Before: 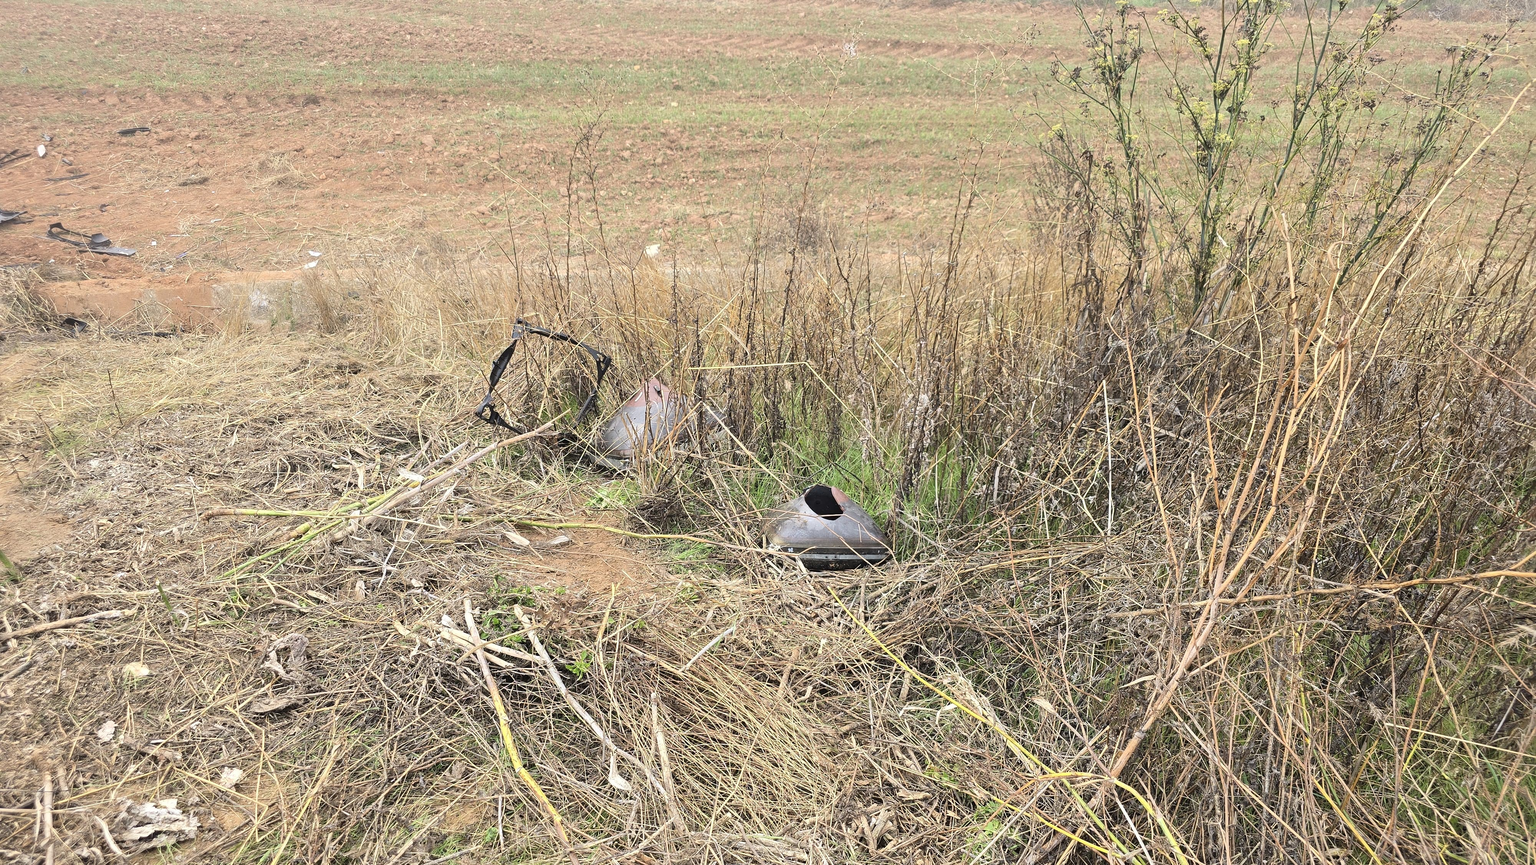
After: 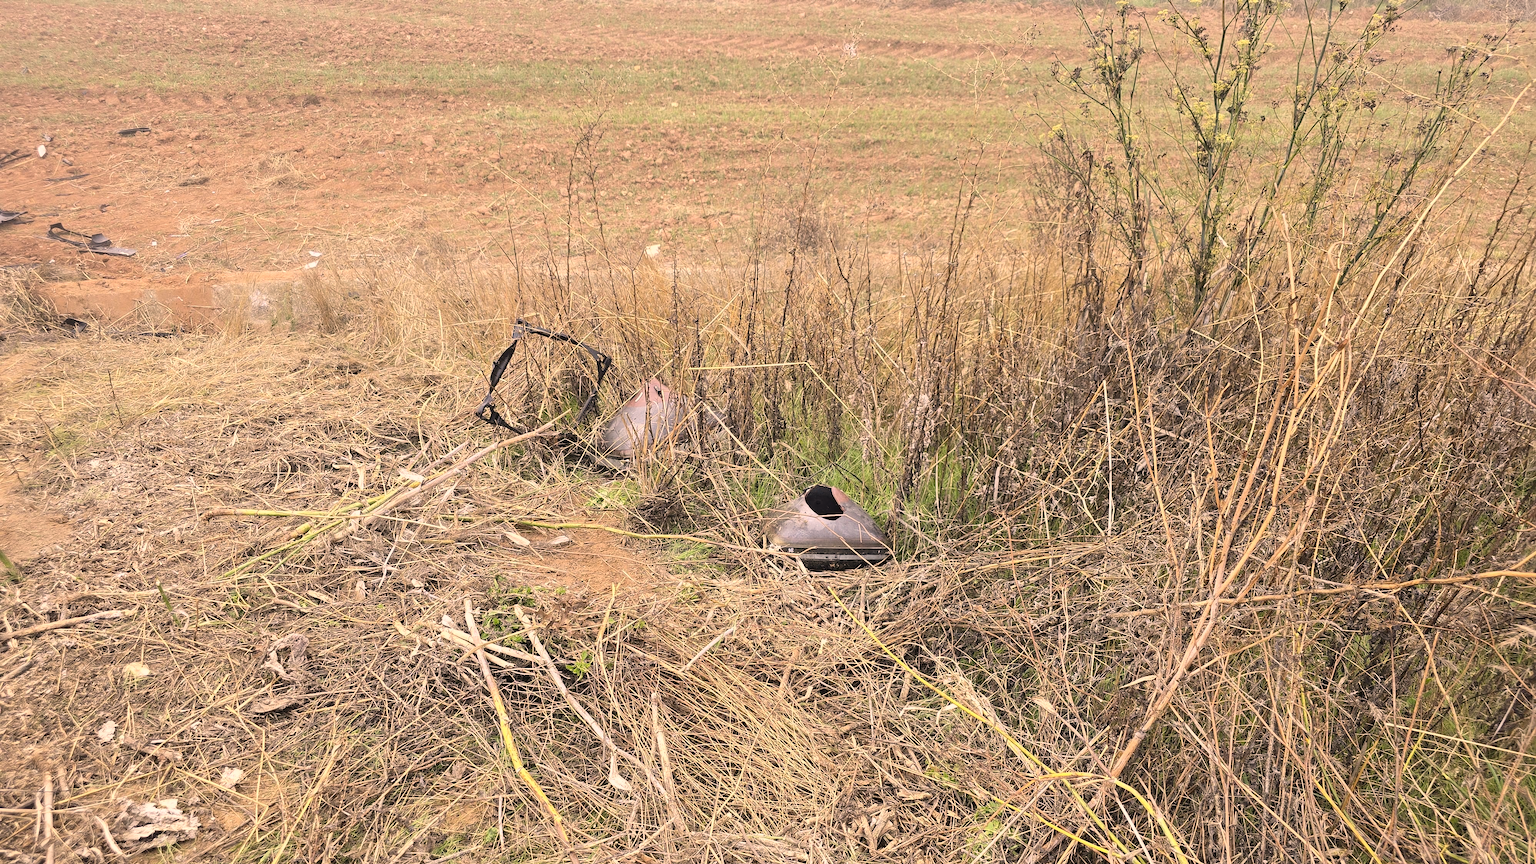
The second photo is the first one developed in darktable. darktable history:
color correction: highlights a* 11.31, highlights b* 11.77
